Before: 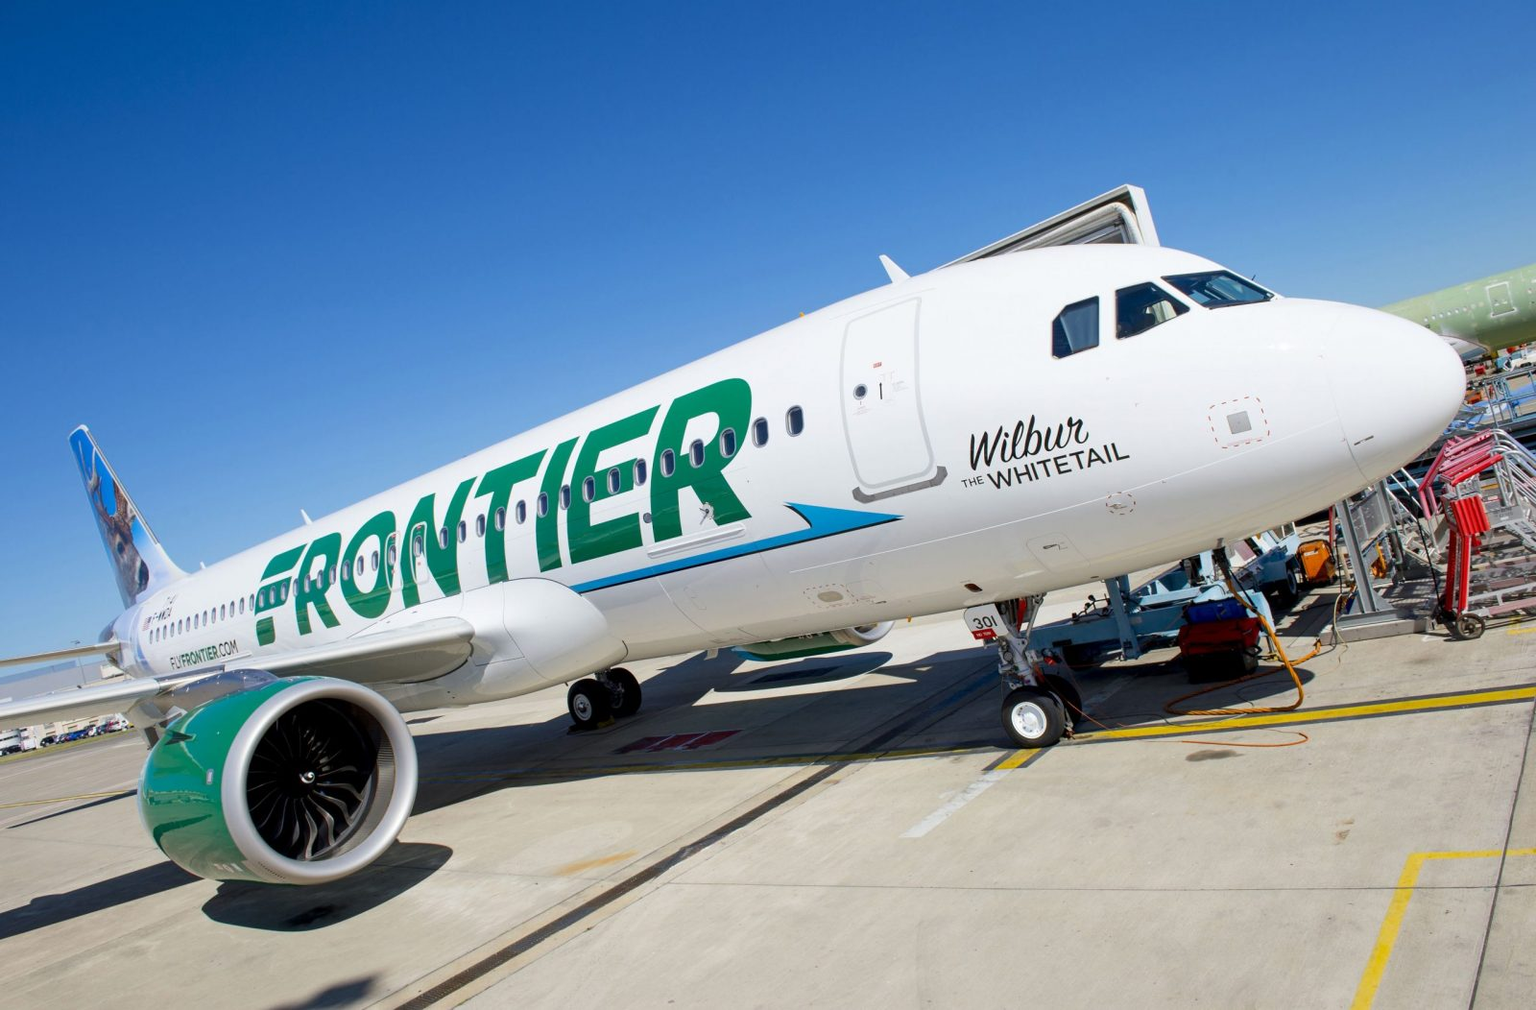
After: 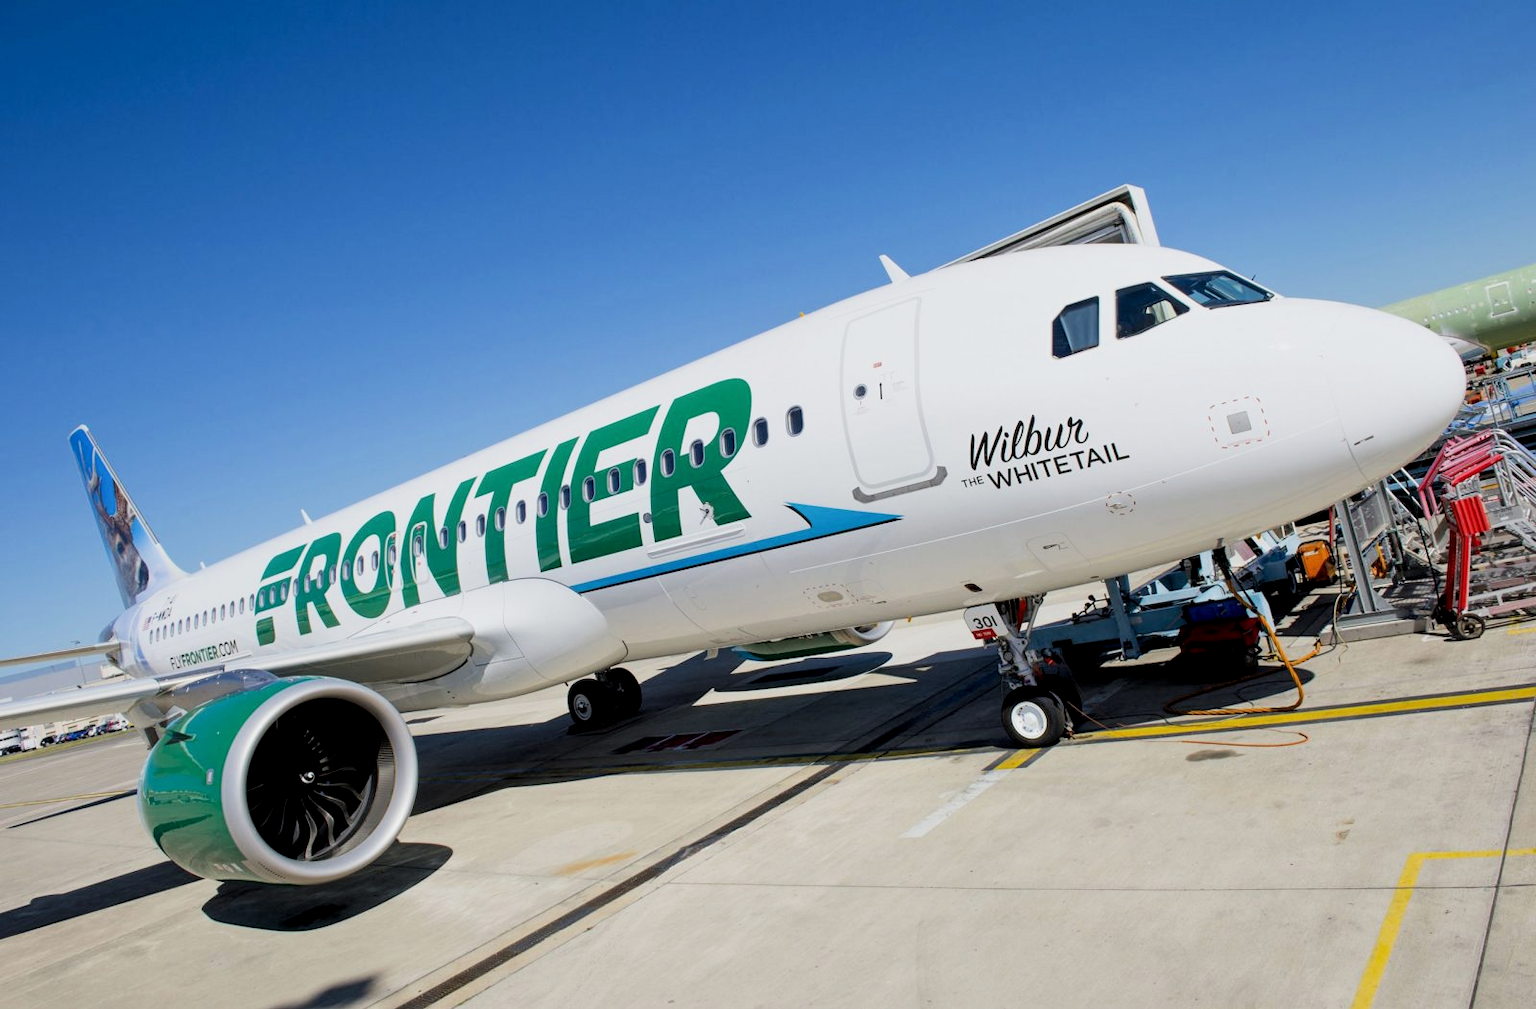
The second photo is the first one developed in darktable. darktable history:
tone equalizer: on, module defaults
filmic rgb: middle gray luminance 9.41%, black relative exposure -10.6 EV, white relative exposure 3.43 EV, target black luminance 0%, hardness 5.97, latitude 59.58%, contrast 1.086, highlights saturation mix 3.93%, shadows ↔ highlights balance 29.07%
local contrast: highlights 105%, shadows 101%, detail 119%, midtone range 0.2
